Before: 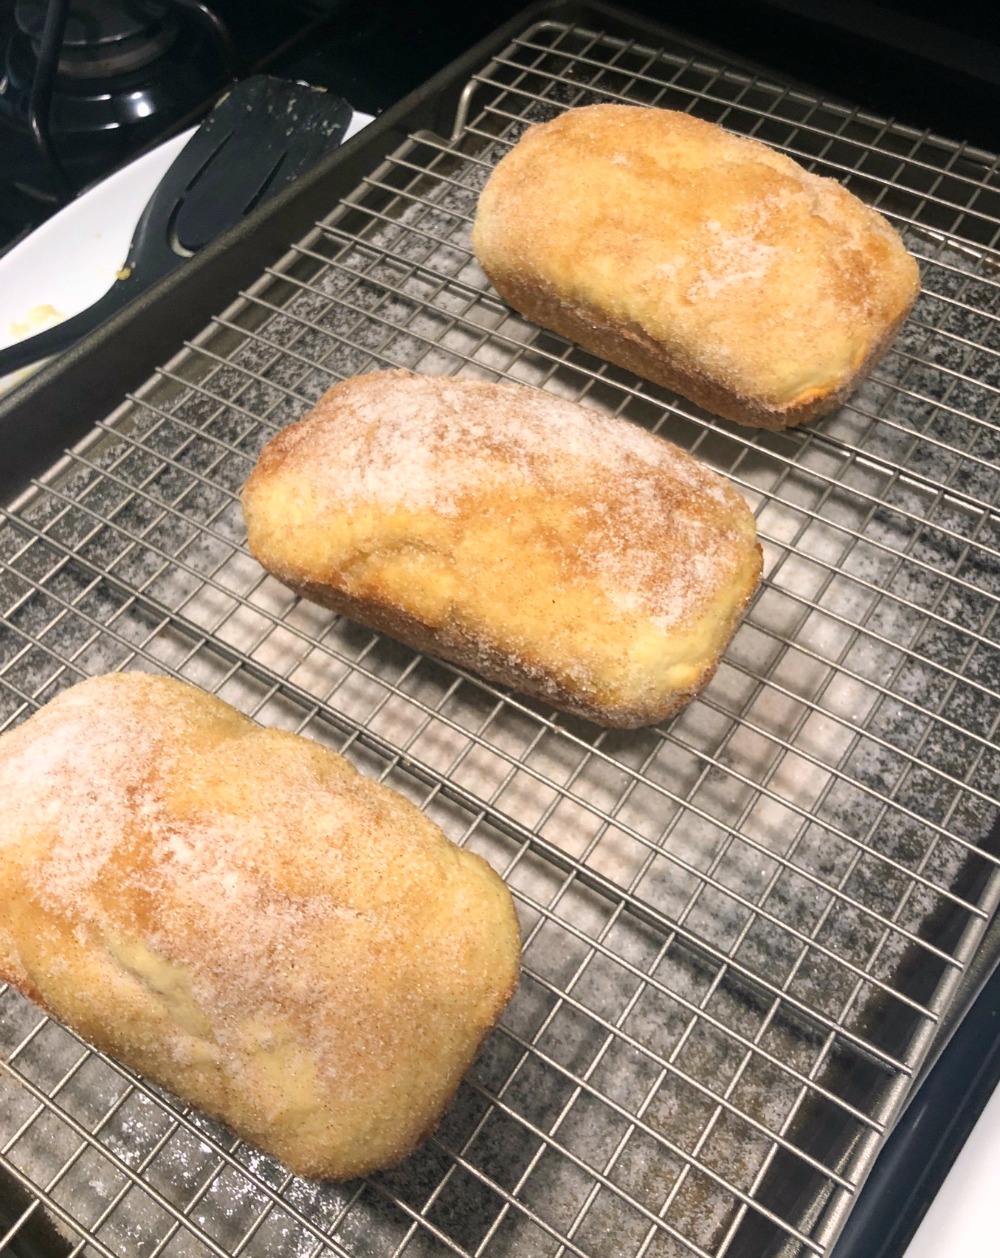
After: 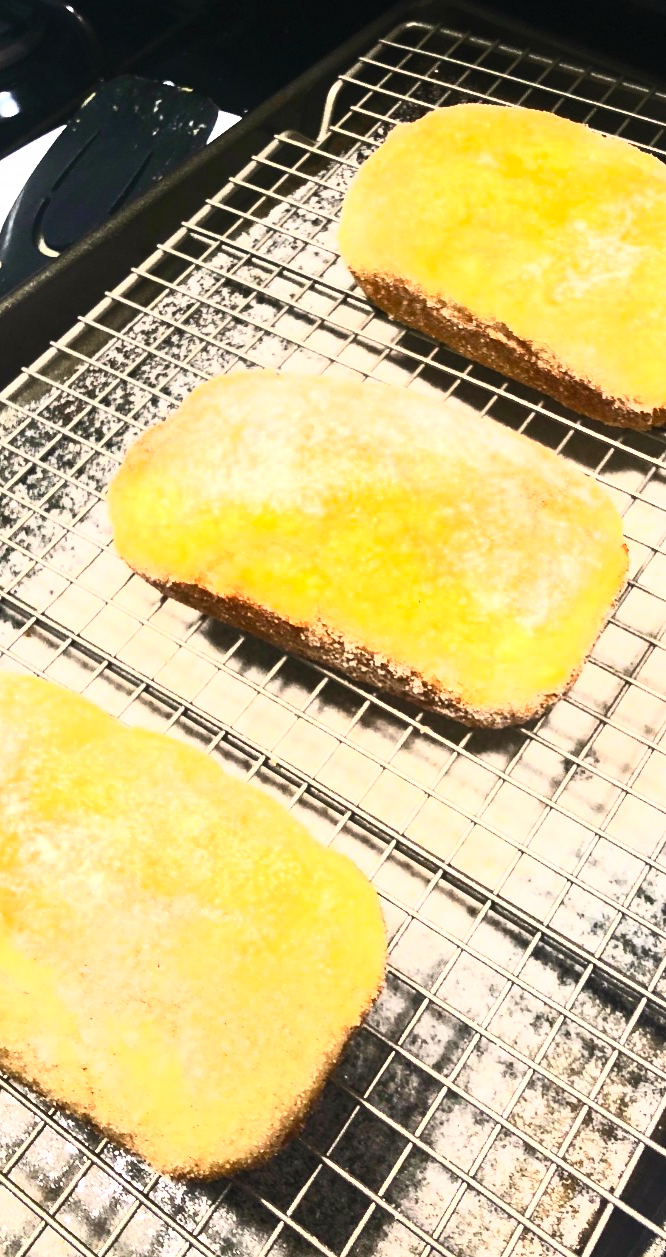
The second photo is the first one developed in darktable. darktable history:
contrast brightness saturation: contrast 0.83, brightness 0.59, saturation 0.59
tone equalizer: -8 EV -0.75 EV, -7 EV -0.7 EV, -6 EV -0.6 EV, -5 EV -0.4 EV, -3 EV 0.4 EV, -2 EV 0.6 EV, -1 EV 0.7 EV, +0 EV 0.75 EV, edges refinement/feathering 500, mask exposure compensation -1.57 EV, preserve details no
crop and rotate: left 13.409%, right 19.924%
